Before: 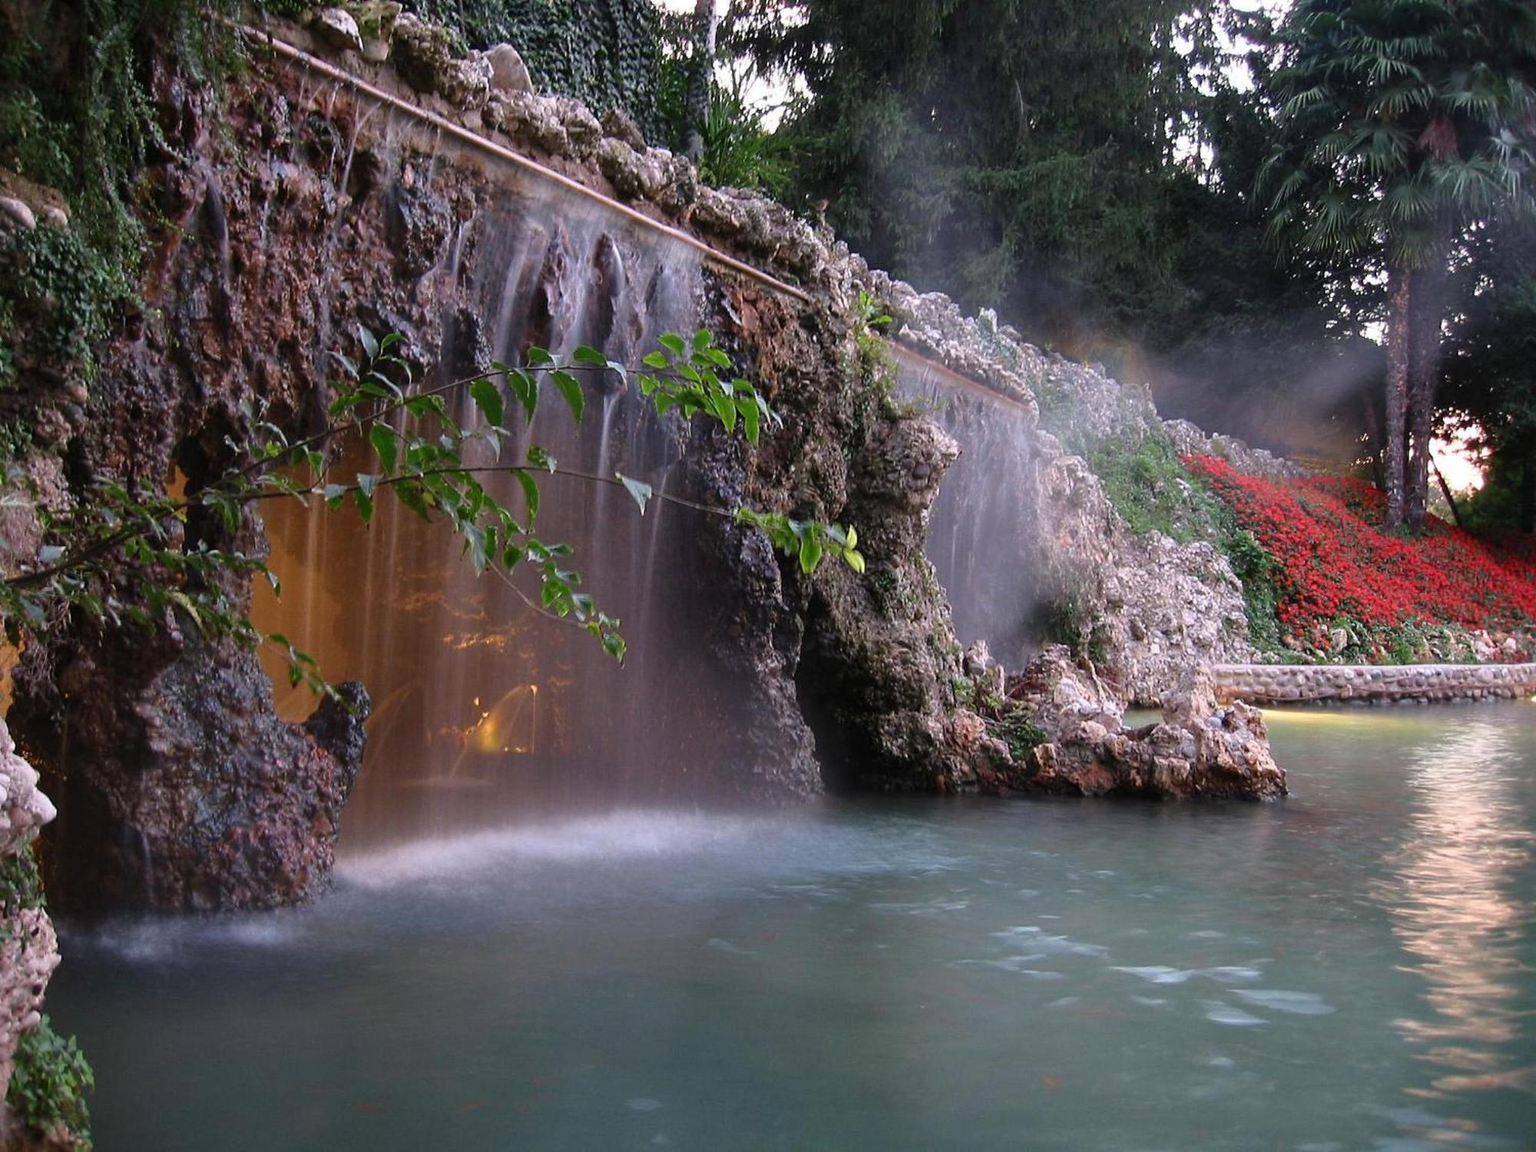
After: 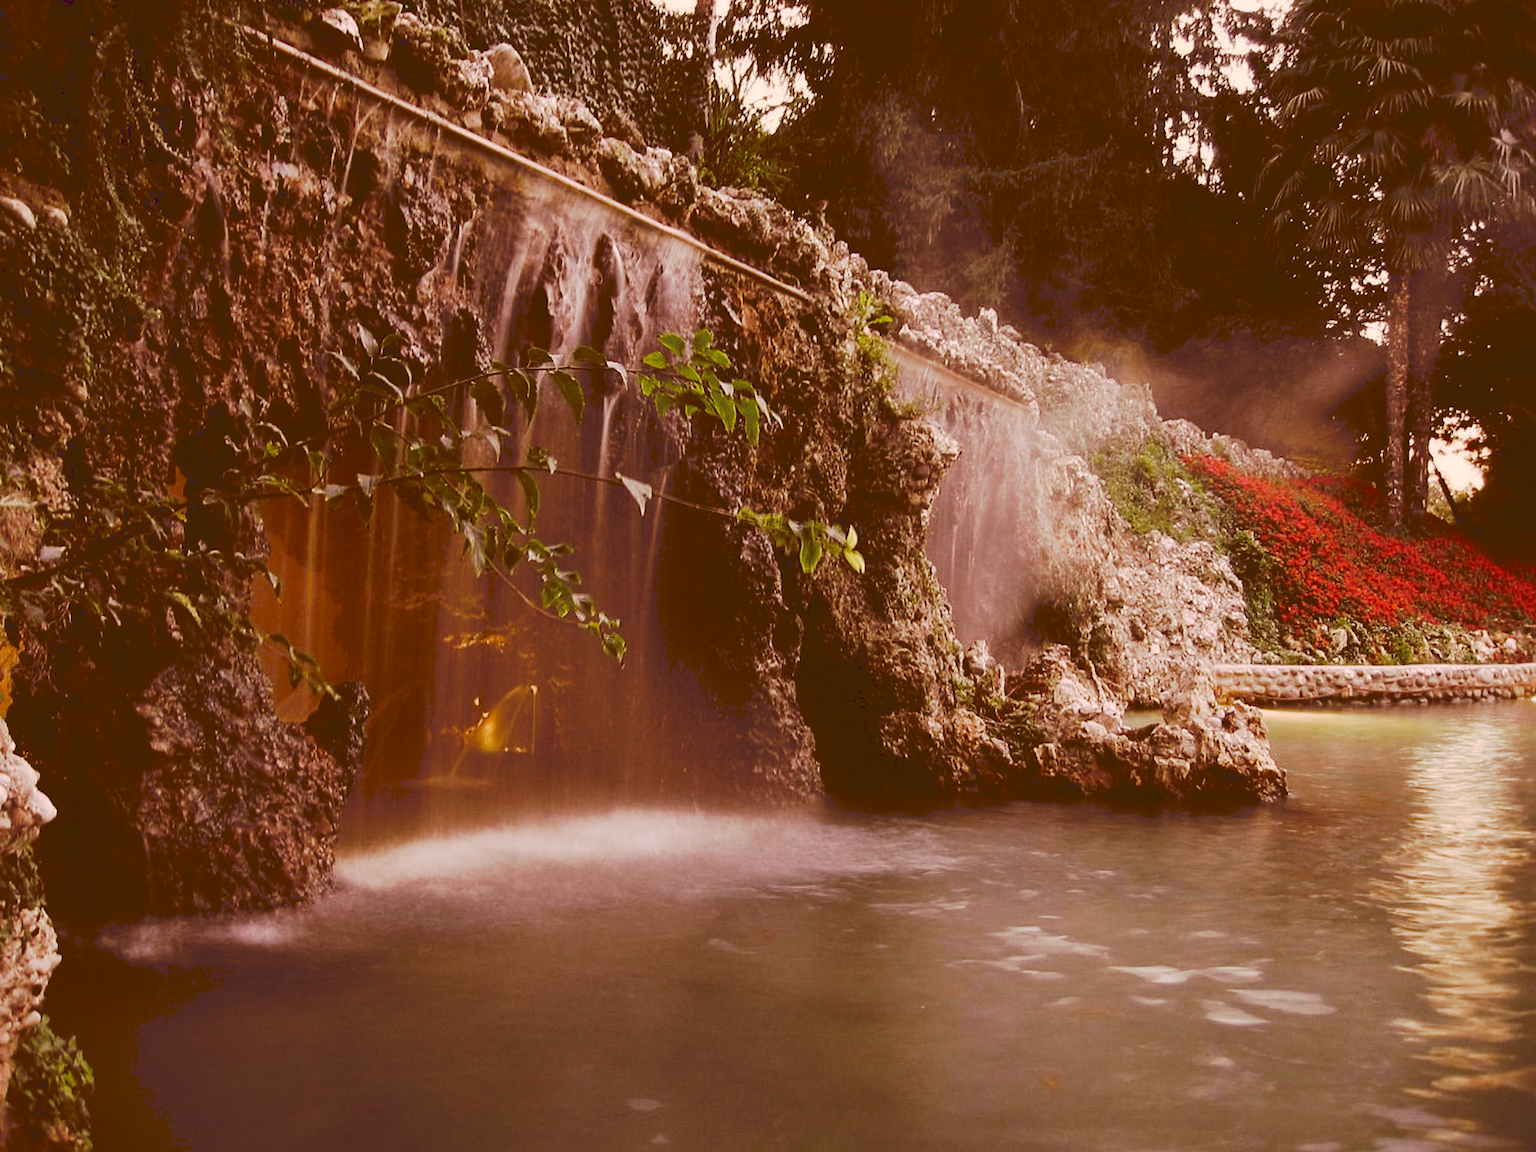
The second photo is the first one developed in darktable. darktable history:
tone curve: curves: ch0 [(0, 0) (0.003, 0.15) (0.011, 0.151) (0.025, 0.15) (0.044, 0.15) (0.069, 0.151) (0.1, 0.153) (0.136, 0.16) (0.177, 0.183) (0.224, 0.21) (0.277, 0.253) (0.335, 0.309) (0.399, 0.389) (0.468, 0.479) (0.543, 0.58) (0.623, 0.677) (0.709, 0.747) (0.801, 0.808) (0.898, 0.87) (1, 1)], preserve colors none
color look up table: target L [93.18, 90.95, 83.94, 80.55, 76.78, 73.66, 59.04, 57.83, 46.68, 47.79, 35.8, 36.46, 9.708, 82.6, 78.59, 69.12, 66.18, 58.17, 55.33, 52.42, 47.74, 46.99, 46.04, 41.72, 36.29, 35.33, 27.25, 21.04, 9.502, 96.25, 86.61, 62.45, 73.36, 74.93, 59.85, 44.63, 40.88, 36.18, 21.86, 35.02, 10.89, 90.58, 83.38, 79.15, 70.49, 68.81, 41.89, 39.75, 24.89], target a [3.895, -11.43, -22.1, 5.344, -27.3, 7.835, -13.85, 1.479, -12.15, 7.804, -5.944, -4.387, 44.98, 10.44, 17.06, 36.86, 44.66, 16.48, 61.12, 64.73, 27.06, 48.63, 45.2, 28.42, 15.88, 50.2, 41.42, 43.17, 44.92, 14.27, 19.51, 23.45, 21.61, 28.35, 45.29, 20.79, 32.93, 30.21, 26.03, 45.43, 47.66, 3.779, -8.605, 6.133, -1.266, 14.8, 11.59, 9.33, 12.87], target b [35.88, 63.7, 36.28, 25.24, 63.79, 41.38, 24.8, 22.46, 51.28, 55.09, 60.96, 62.26, 16.54, 49.66, 23.83, 46.12, 19.49, 34.44, 27.92, 74.26, 62.23, 80.08, 21.55, 71.21, 61.96, 60.21, 46.13, 36.06, 16.16, 6.072, -5.132, 18.3, -7.966, -16.89, -6.297, -0.222, -7.06, -12.91, 37.11, -25.78, 18.29, 1.32, 9.854, -5.78, 14.66, 8.828, 21.12, 6.397, 42.3], num patches 49
